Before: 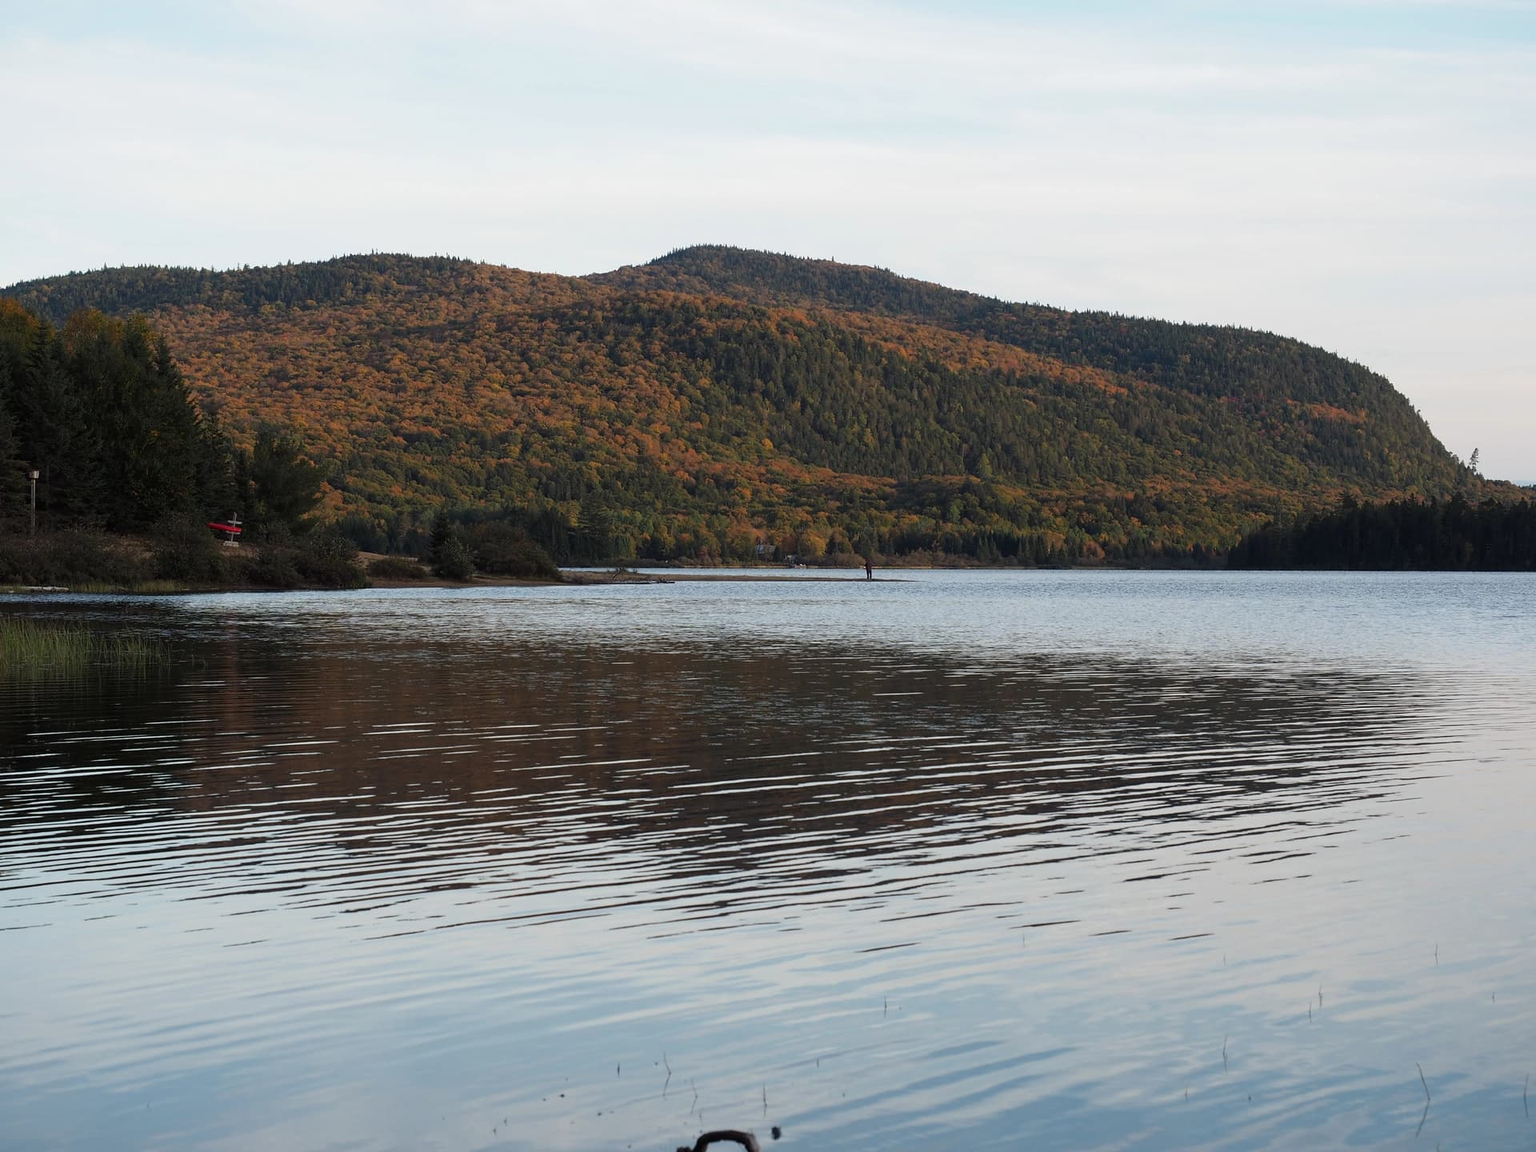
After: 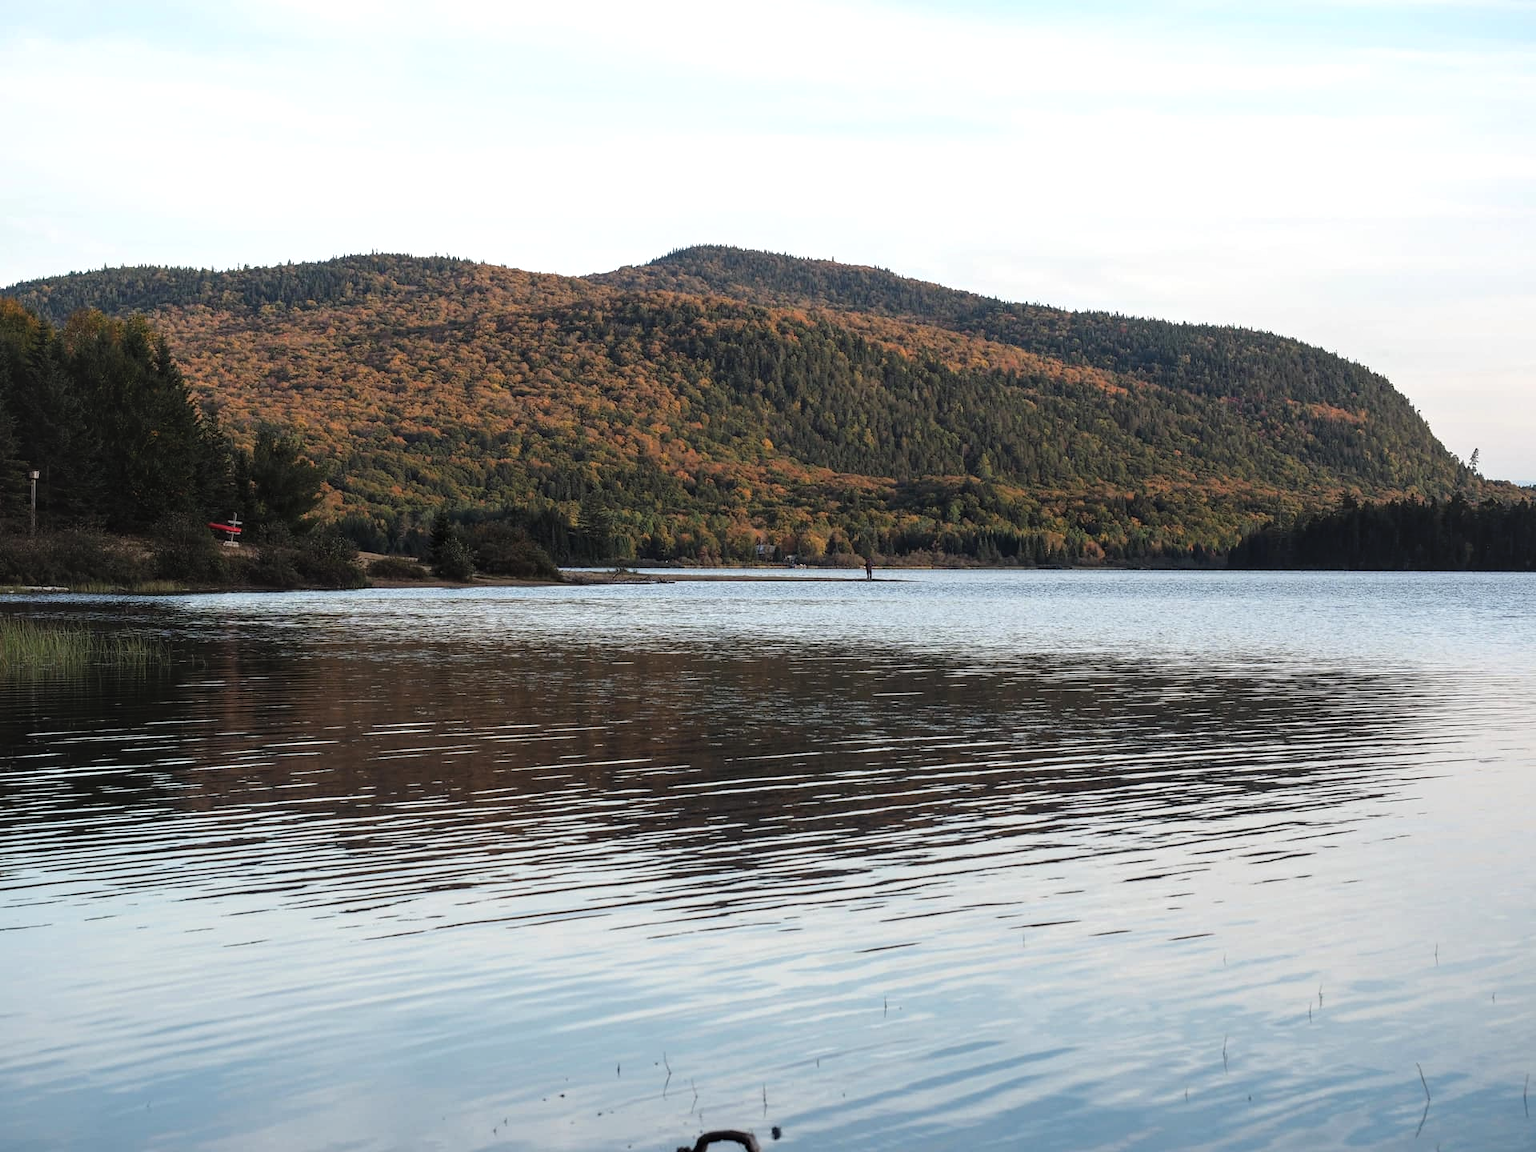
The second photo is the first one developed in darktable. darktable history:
tone equalizer: -8 EV -0.4 EV, -7 EV -0.372 EV, -6 EV -0.343 EV, -5 EV -0.261 EV, -3 EV 0.206 EV, -2 EV 0.332 EV, -1 EV 0.38 EV, +0 EV 0.41 EV
local contrast: on, module defaults
